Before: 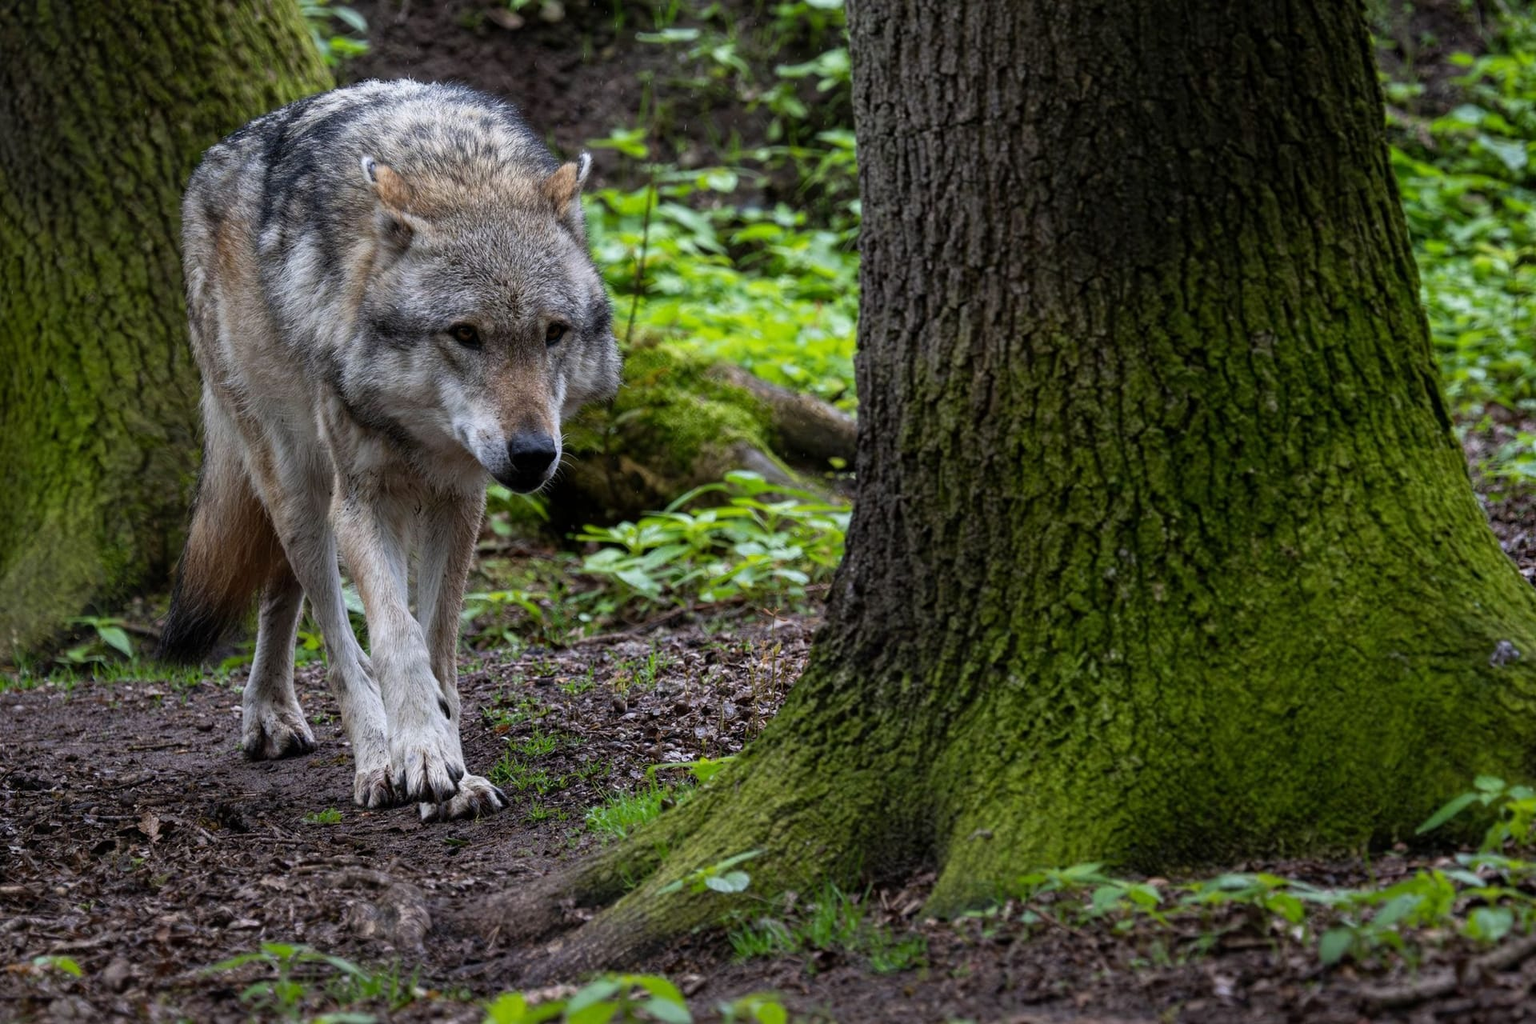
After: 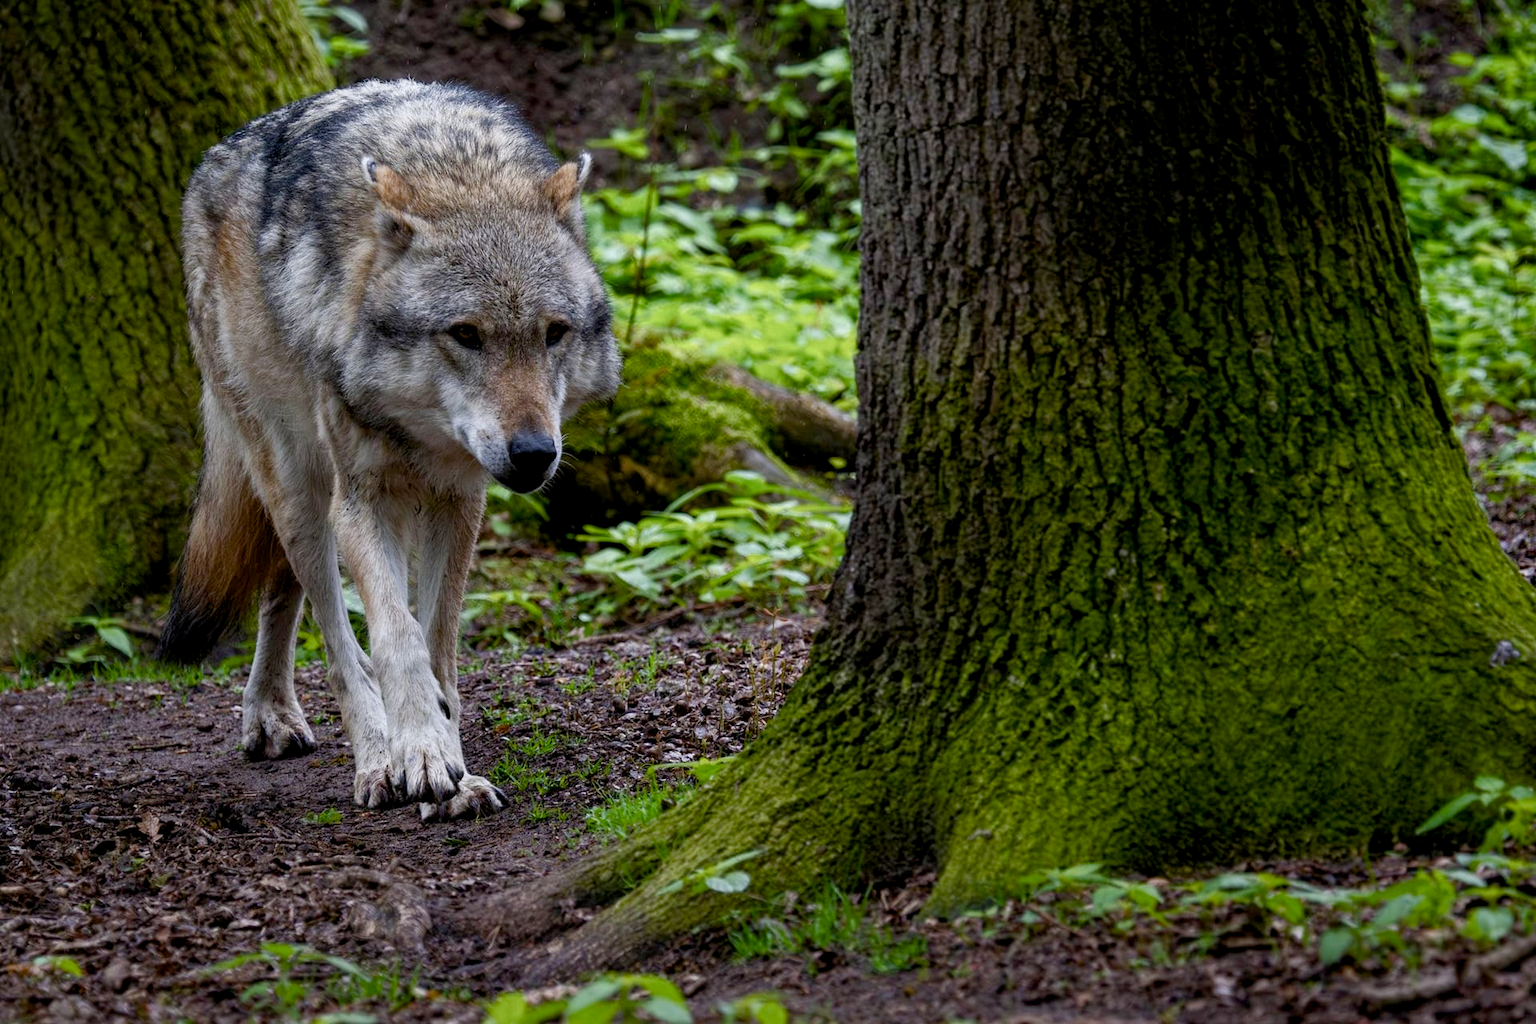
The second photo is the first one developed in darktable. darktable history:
color balance rgb: global offset › luminance -0.512%, perceptual saturation grading › global saturation 20%, perceptual saturation grading › highlights -49.917%, perceptual saturation grading › shadows 25.055%, global vibrance 20%
